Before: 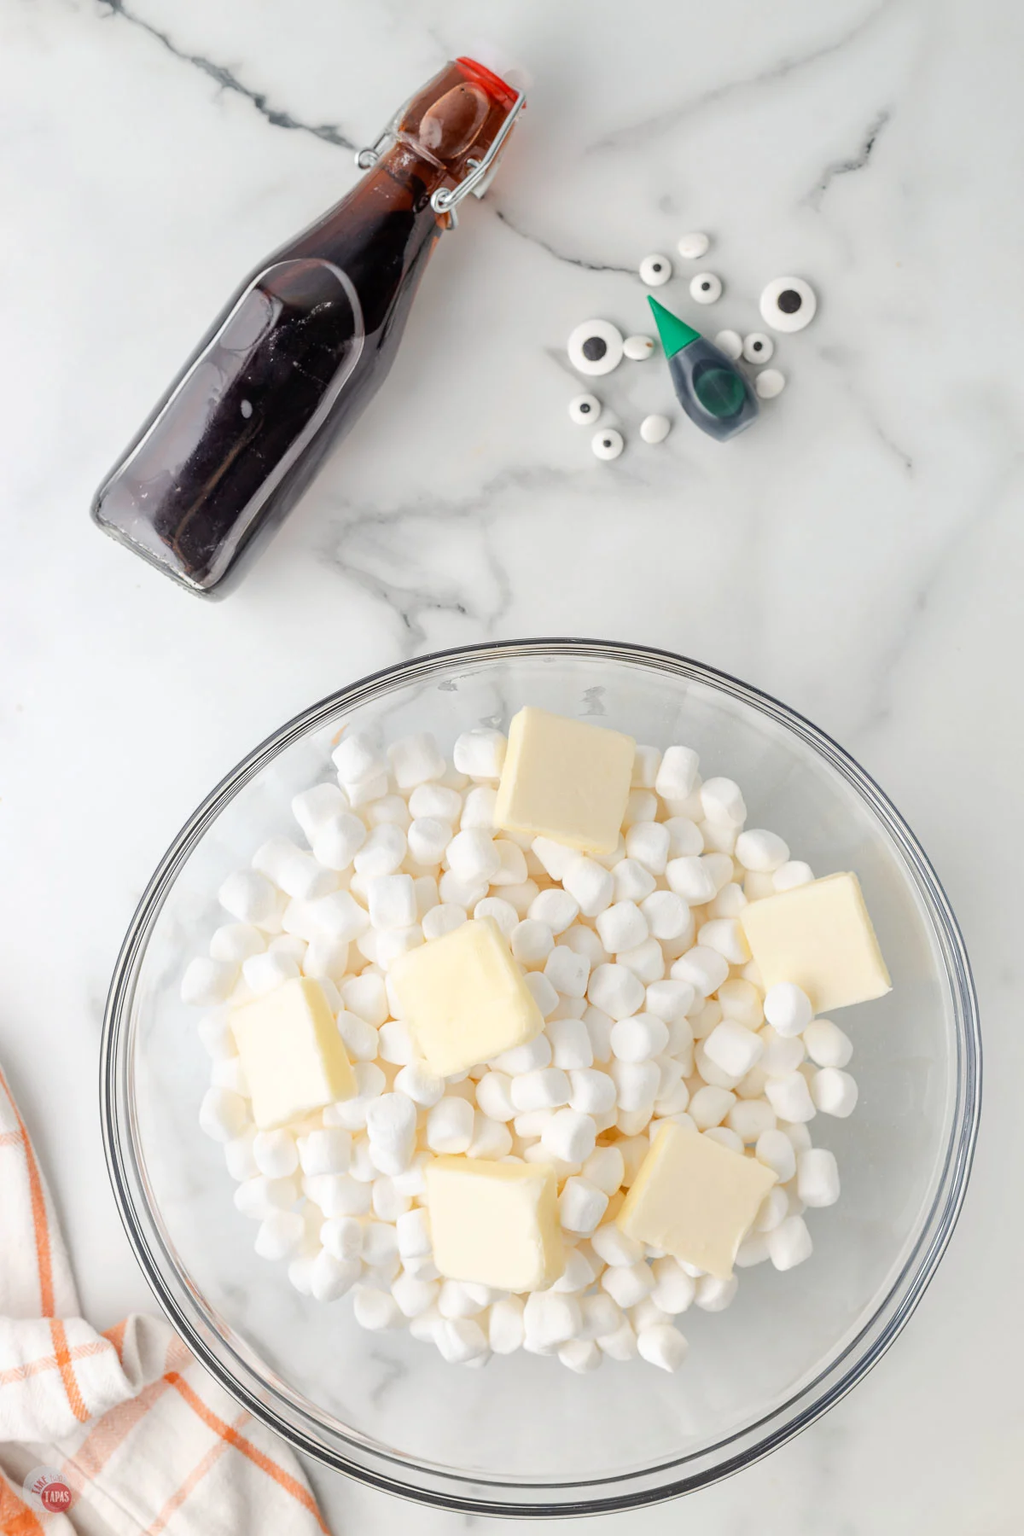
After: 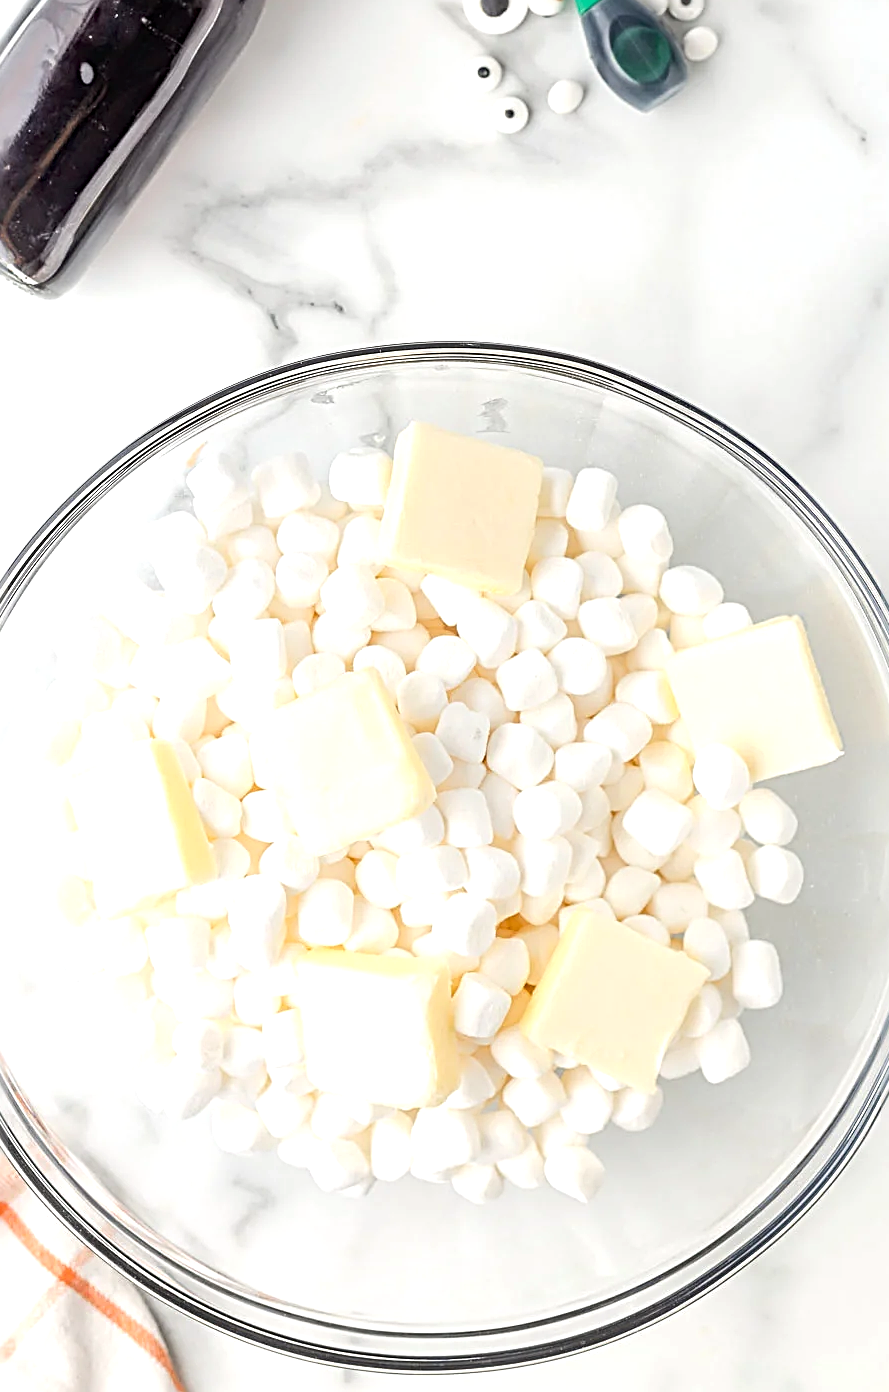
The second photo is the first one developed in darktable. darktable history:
crop: left 16.836%, top 22.58%, right 9.043%
exposure: black level correction 0.001, exposure 0.498 EV, compensate highlight preservation false
sharpen: radius 3.036, amount 0.766
